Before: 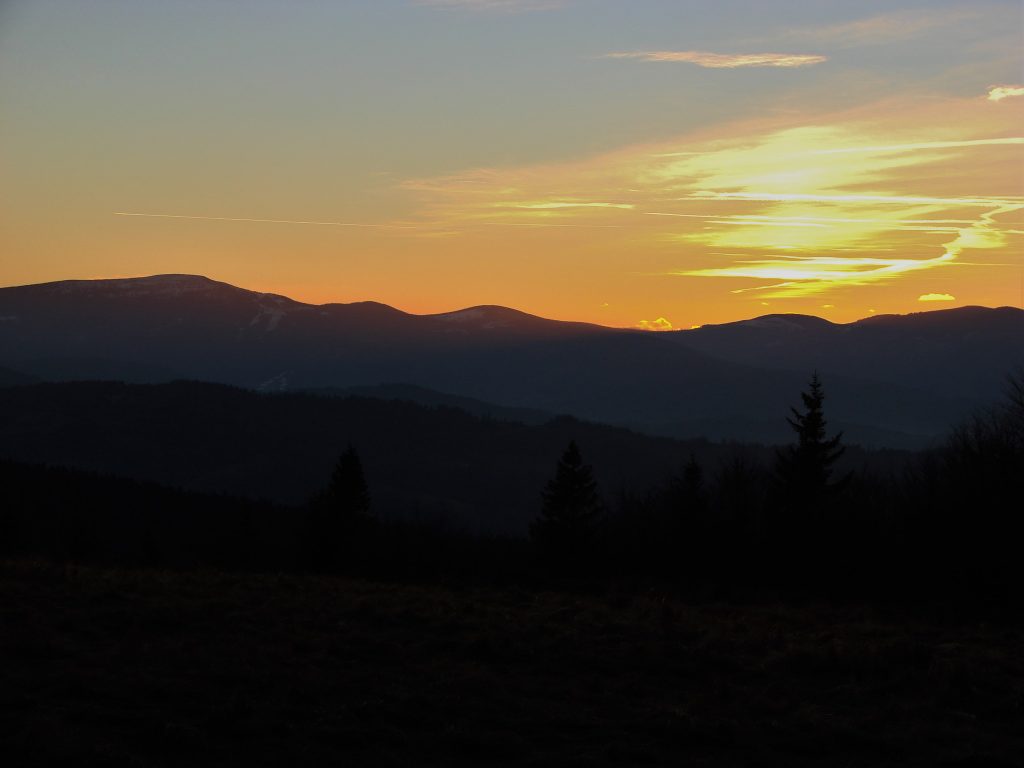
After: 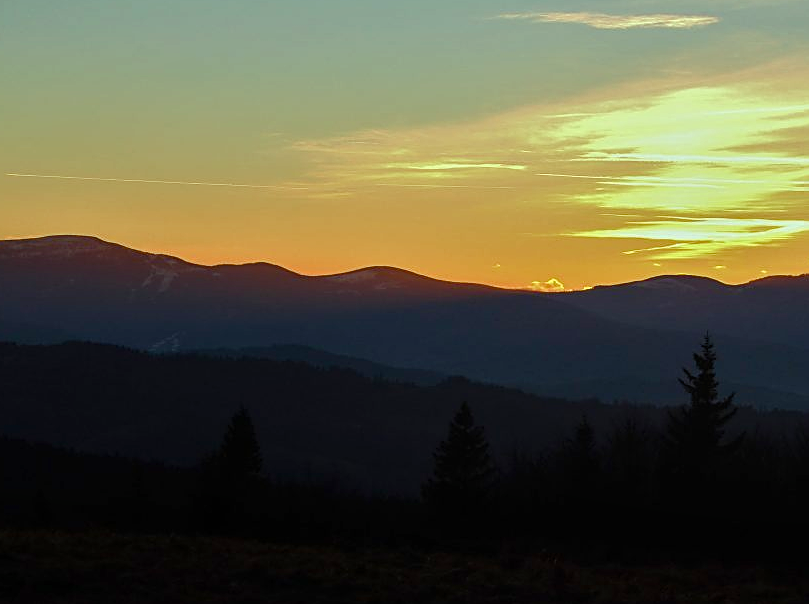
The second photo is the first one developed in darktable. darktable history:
crop and rotate: left 10.611%, top 5.081%, right 10.337%, bottom 16.157%
sharpen: on, module defaults
local contrast: on, module defaults
color balance rgb: highlights gain › luminance 15.433%, highlights gain › chroma 6.99%, highlights gain › hue 125.61°, linear chroma grading › global chroma 16.072%, perceptual saturation grading › global saturation 20%, perceptual saturation grading › highlights -49.745%, perceptual saturation grading › shadows 24.683%
